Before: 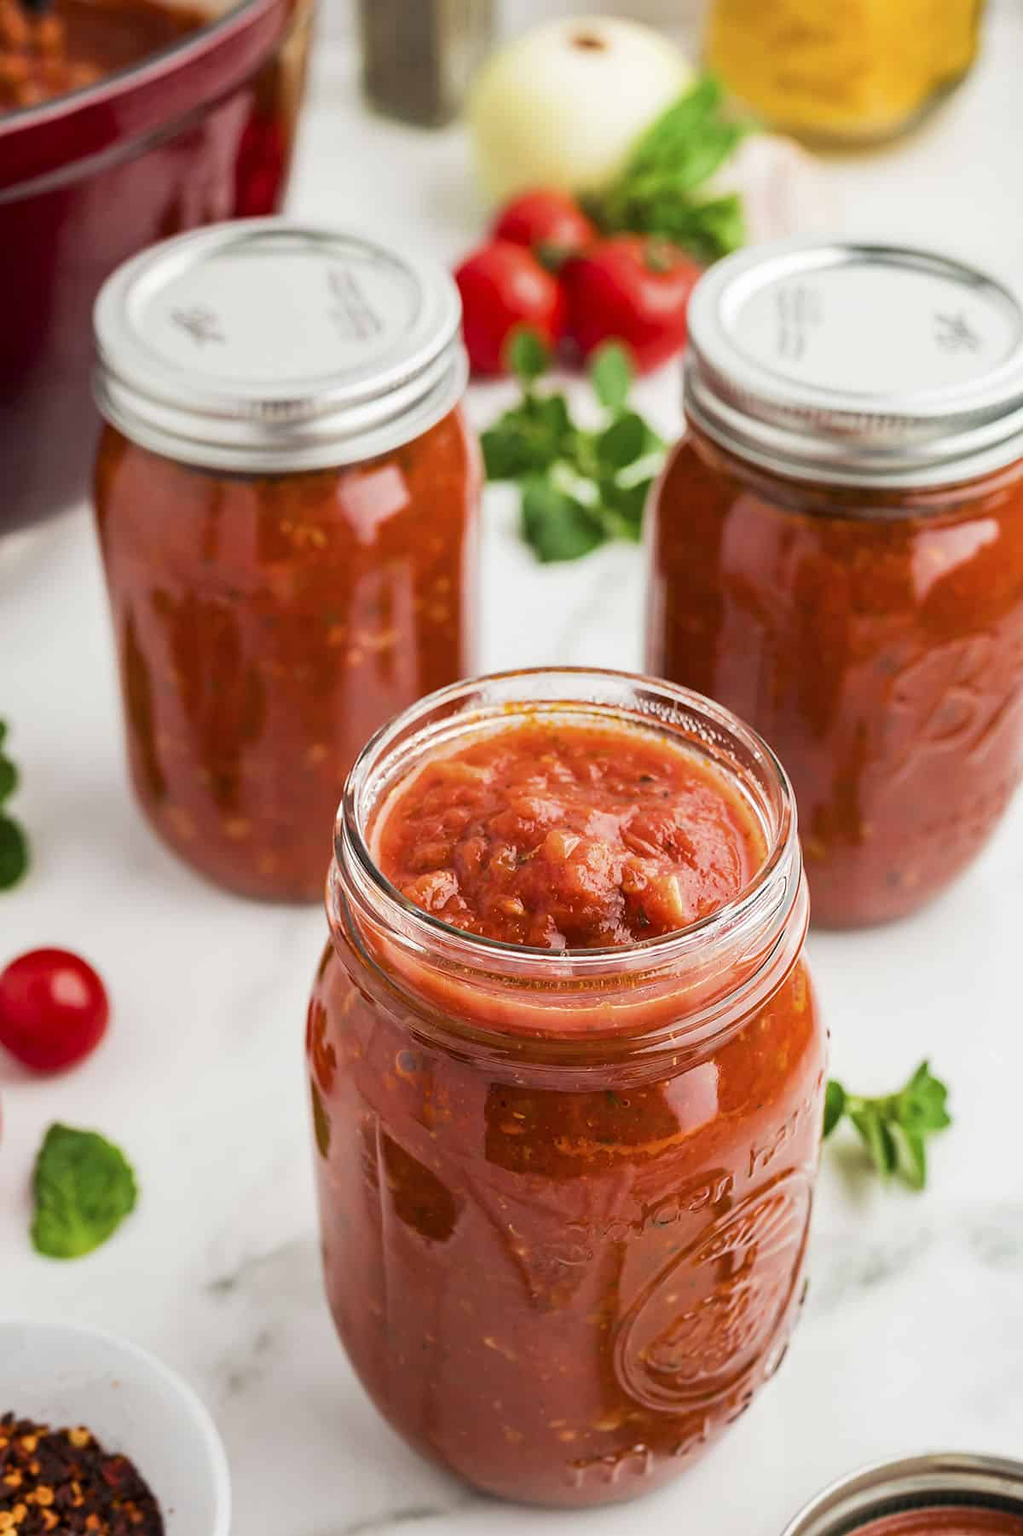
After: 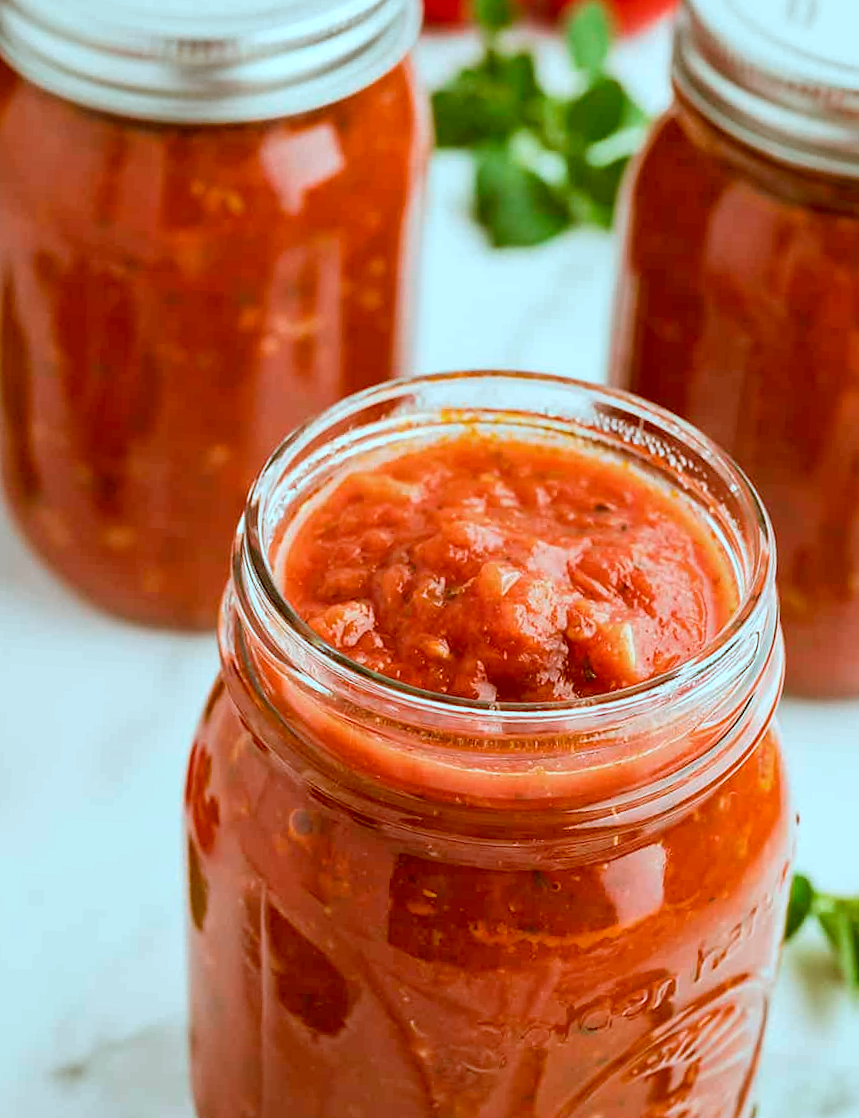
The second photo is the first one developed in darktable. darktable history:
crop and rotate: angle -3.37°, left 9.79%, top 20.73%, right 12.42%, bottom 11.82%
color correction: highlights a* -14.62, highlights b* -16.22, shadows a* 10.12, shadows b* 29.4
